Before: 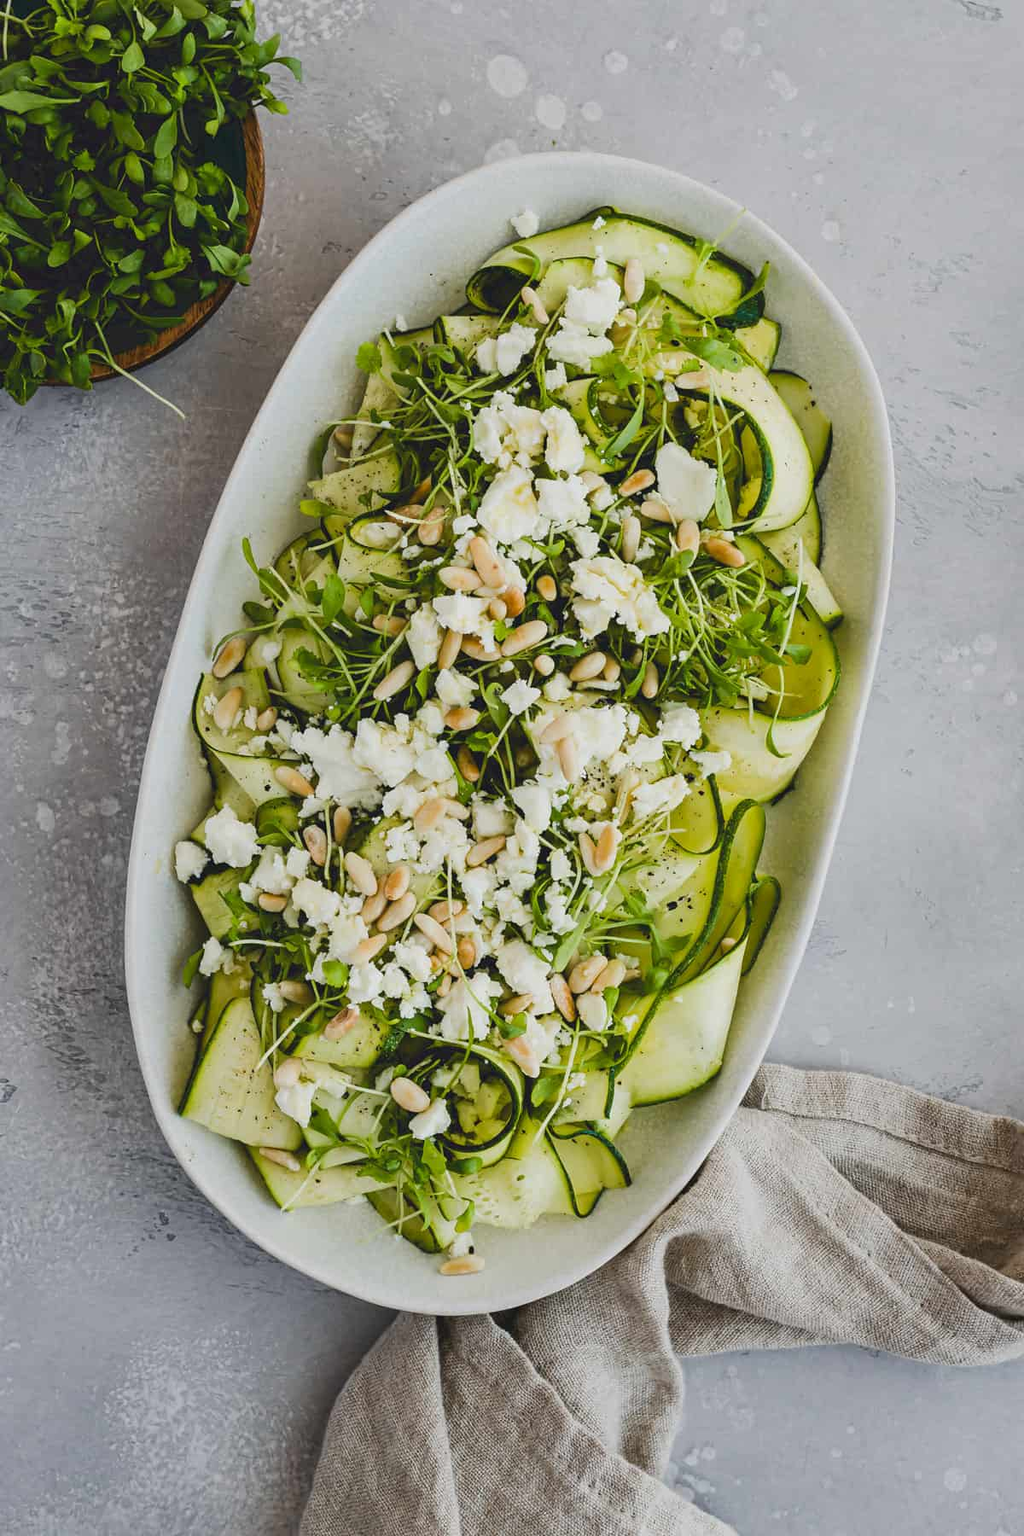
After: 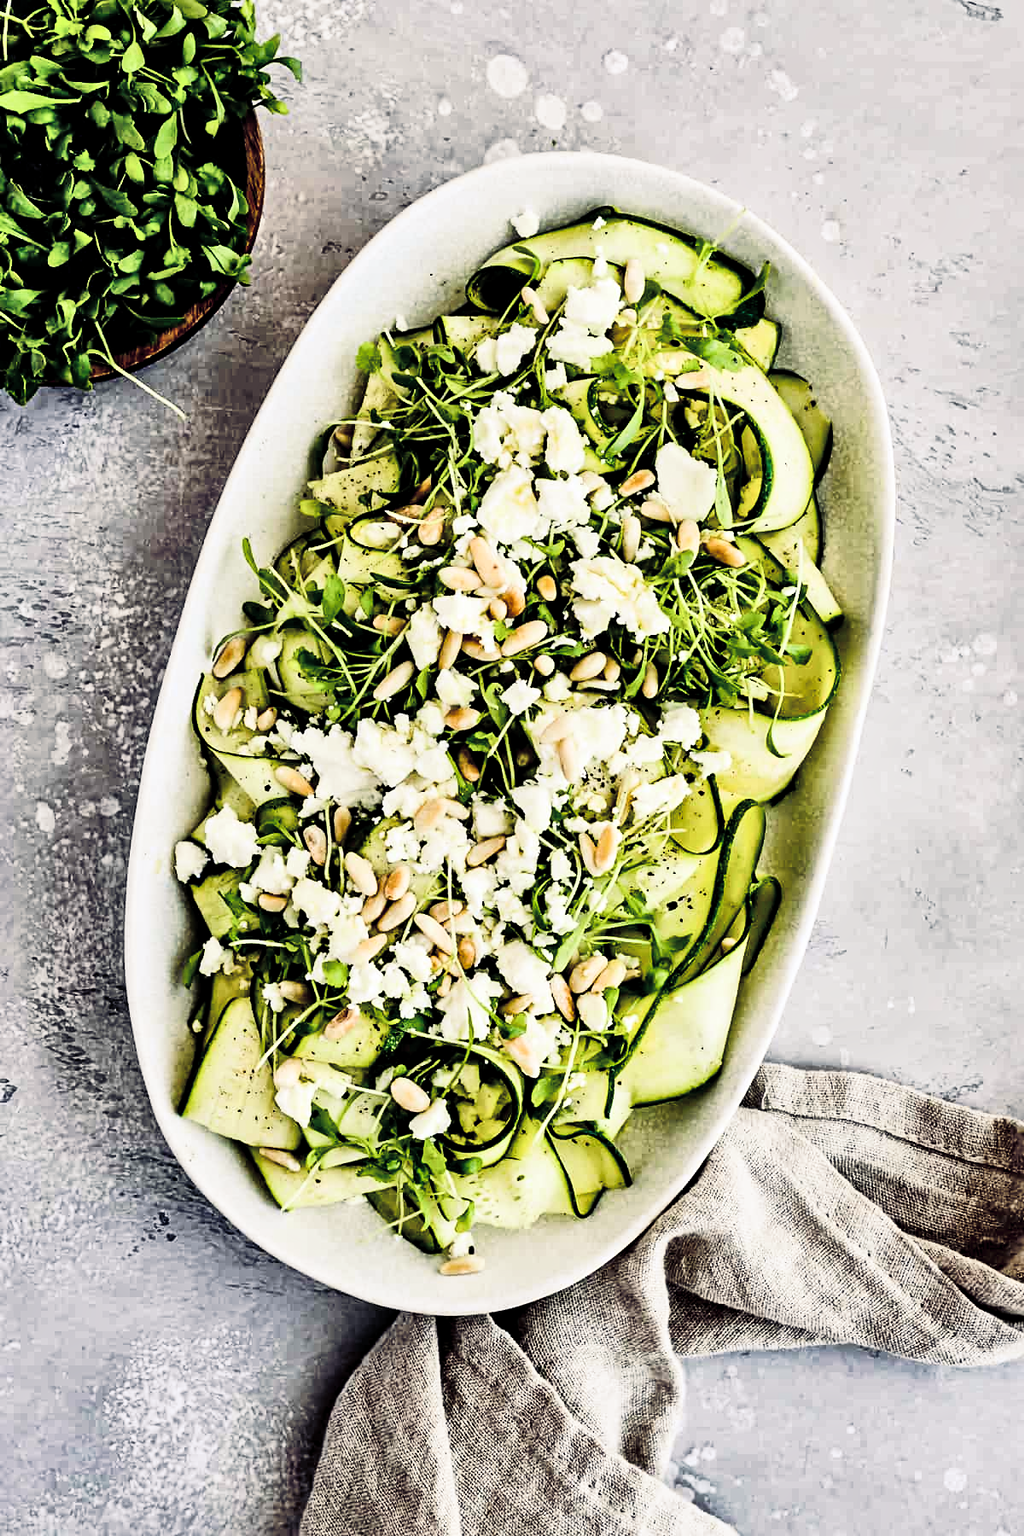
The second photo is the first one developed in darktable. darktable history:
color correction: saturation 0.85
tone curve: curves: ch0 [(0, 0) (0.07, 0.057) (0.15, 0.177) (0.352, 0.445) (0.59, 0.703) (0.857, 0.908) (1, 1)], color space Lab, linked channels
color balance: lift [0.97, 1, 1, 1], gamma [1.03, 1, 1, 1]
split-toning: shadows › hue 255.6°, shadows › saturation 0.66, highlights › hue 43.2°, highlights › saturation 0.68, balance -50.1 | blend: blend mode lighten, opacity 100%; mask: uniform (no mask)
base curve: curves: ch0 [(0, 0) (0.026, 0.03) (0.109, 0.232) (0.351, 0.748) (0.669, 0.968) (1, 1)]
global tonemap: drago (1, 100), detail 1
shadows and highlights: highlights color adjustment 0%, soften with gaussian
exposure: exposure -2.002 EV
contrast equalizer: y [[0.511, 0.558, 0.631, 0.632, 0.559, 0.512], [0.5 ×6], [0.507, 0.559, 0.627, 0.644, 0.647, 0.647], [0 ×6], [0 ×6]] | blend: blend mode average, opacity 100%; mask: uniform (no mask)
highpass: sharpness 9.84%, contrast boost 9.94% | blend: blend mode overlay, opacity 100%; mask: uniform (no mask)
contrast brightness saturation: contrast 0.26, brightness 0.02, saturation 0.87
